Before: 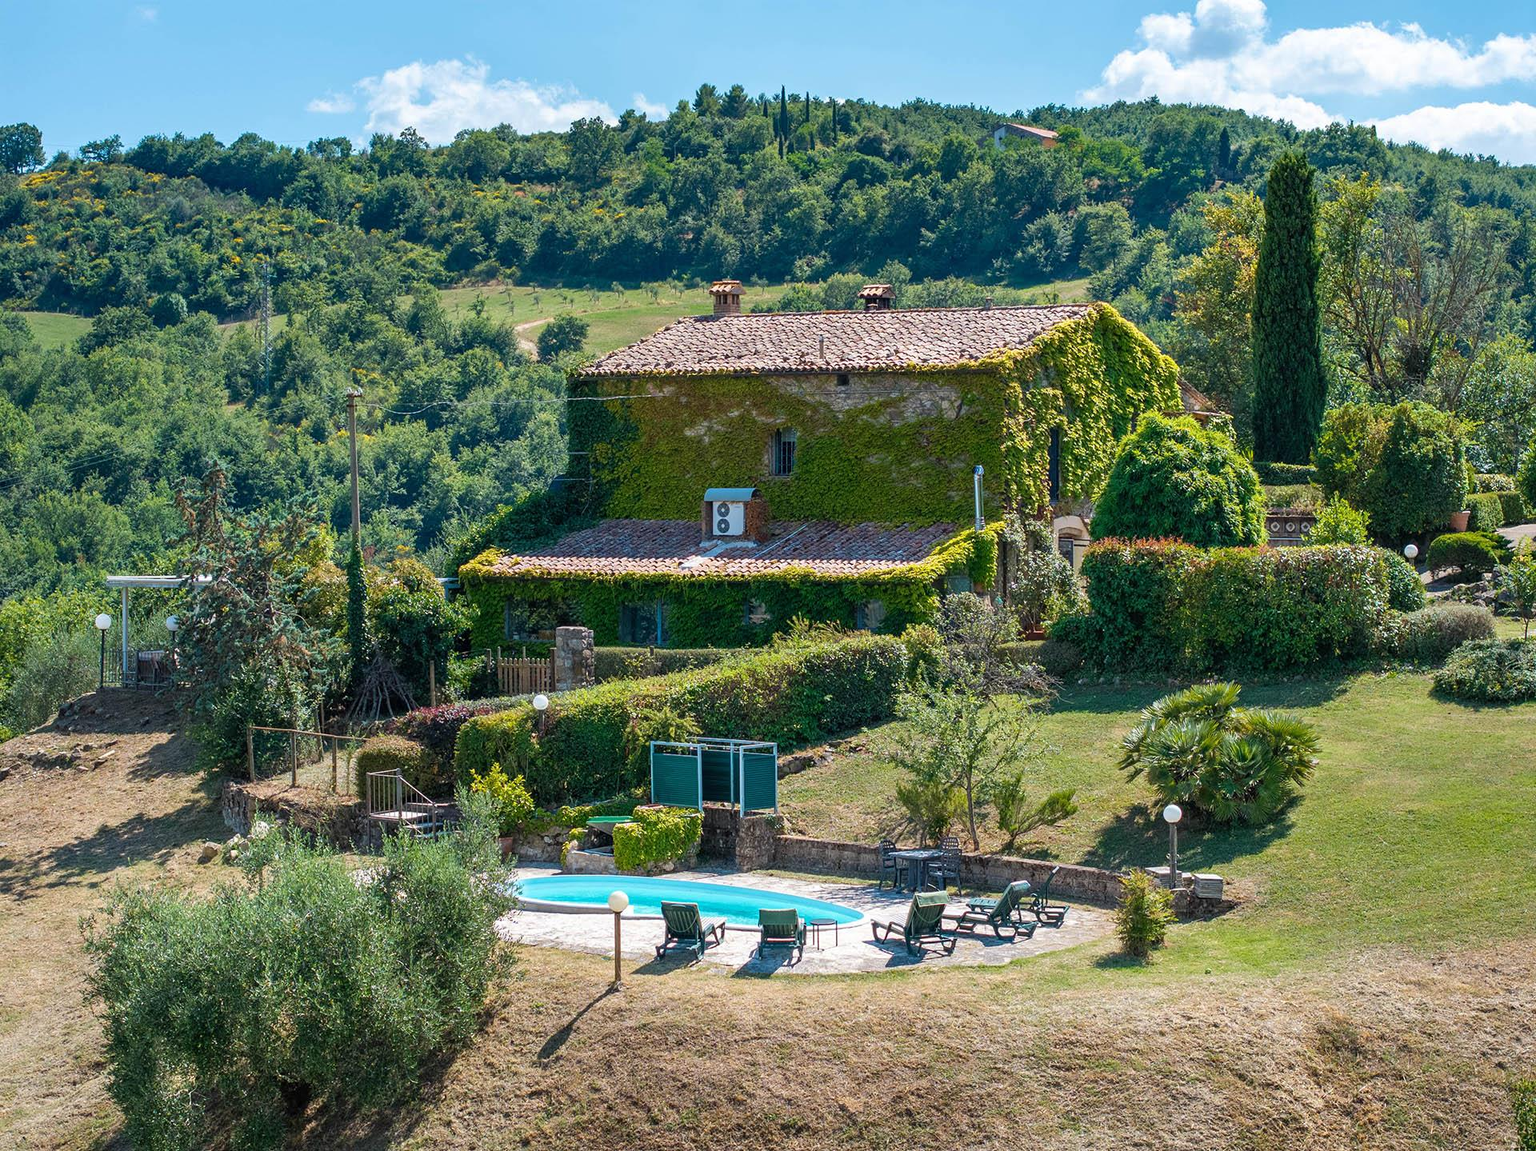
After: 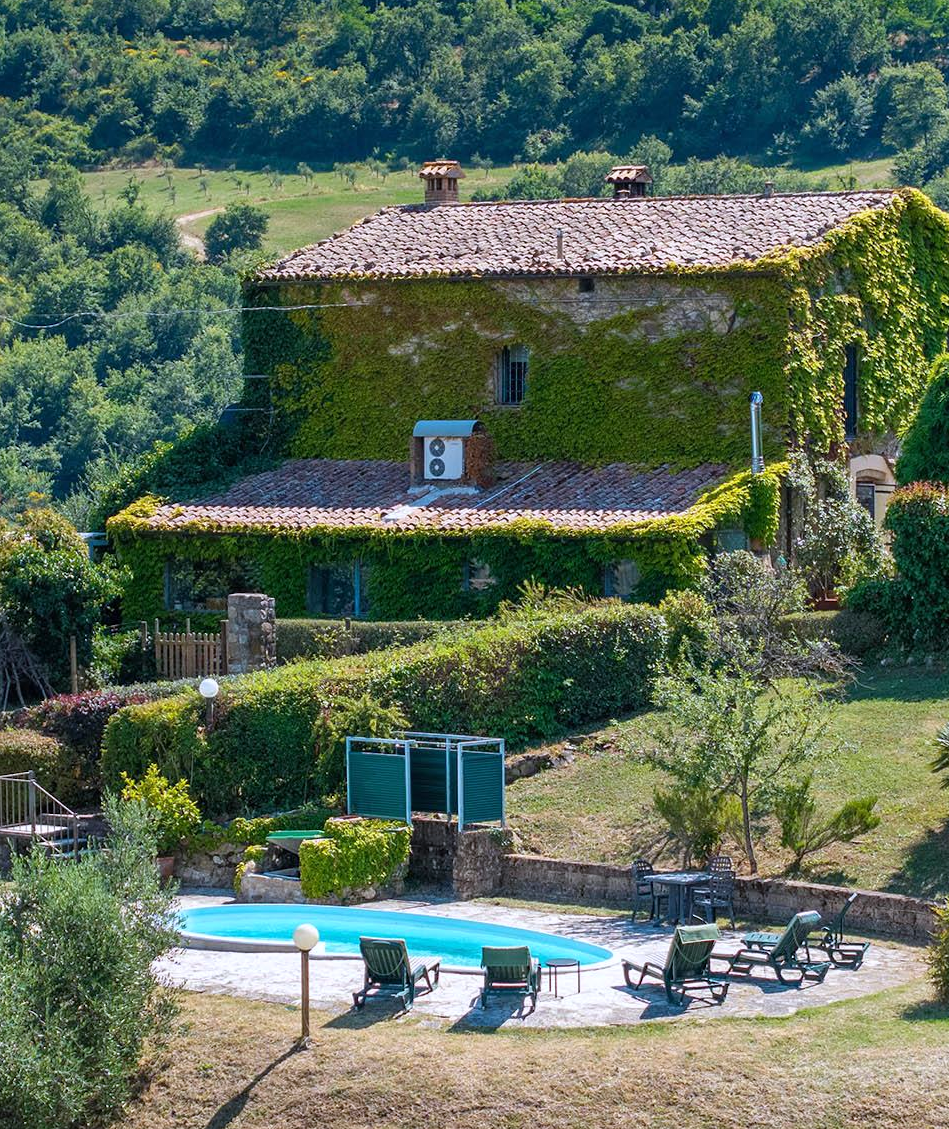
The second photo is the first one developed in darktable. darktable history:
white balance: red 0.984, blue 1.059
crop and rotate: angle 0.02°, left 24.353%, top 13.219%, right 26.156%, bottom 8.224%
